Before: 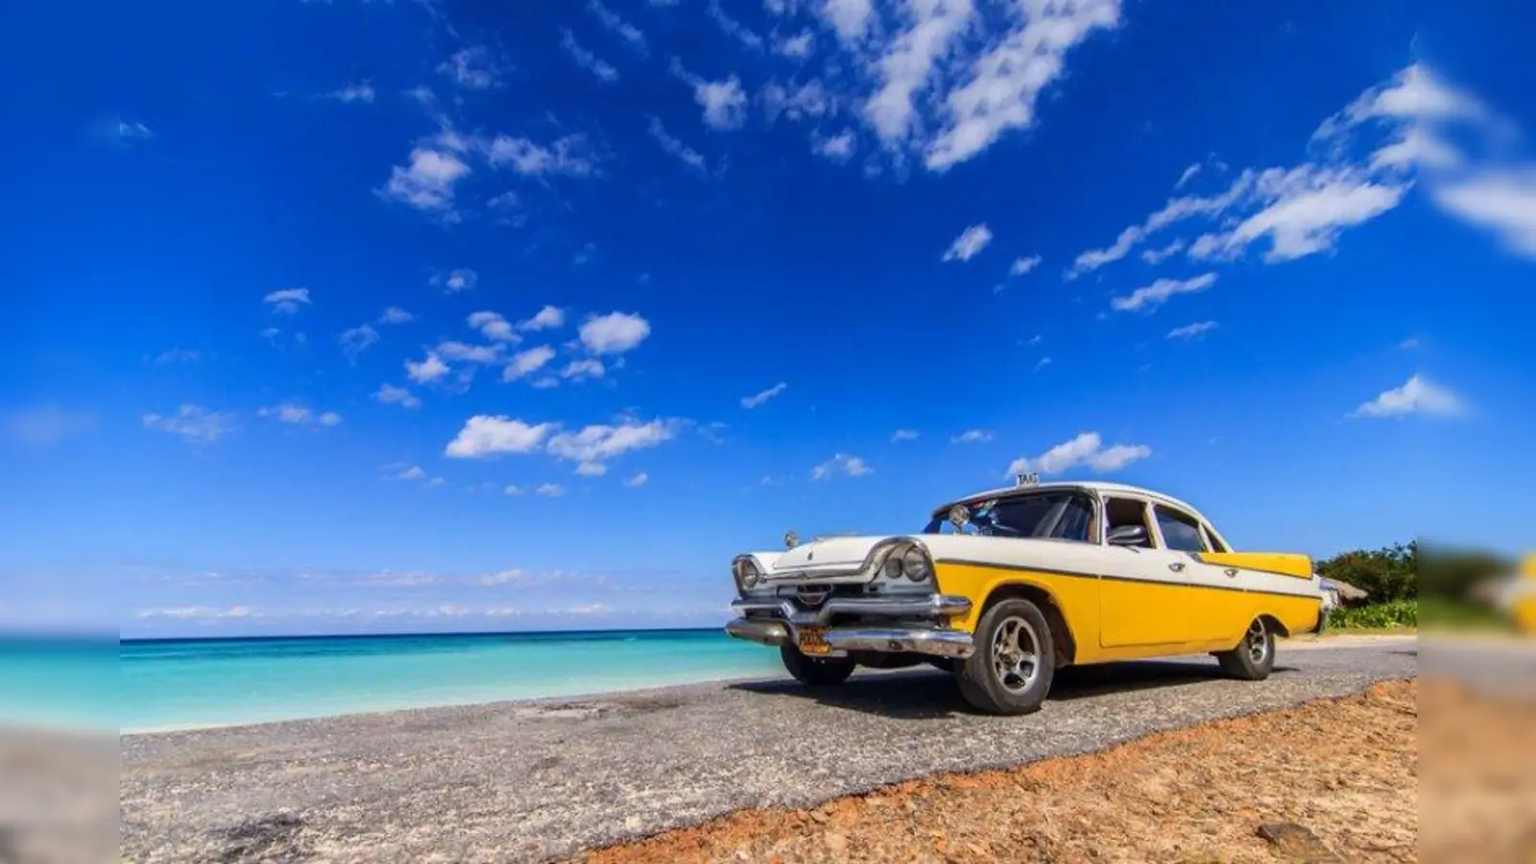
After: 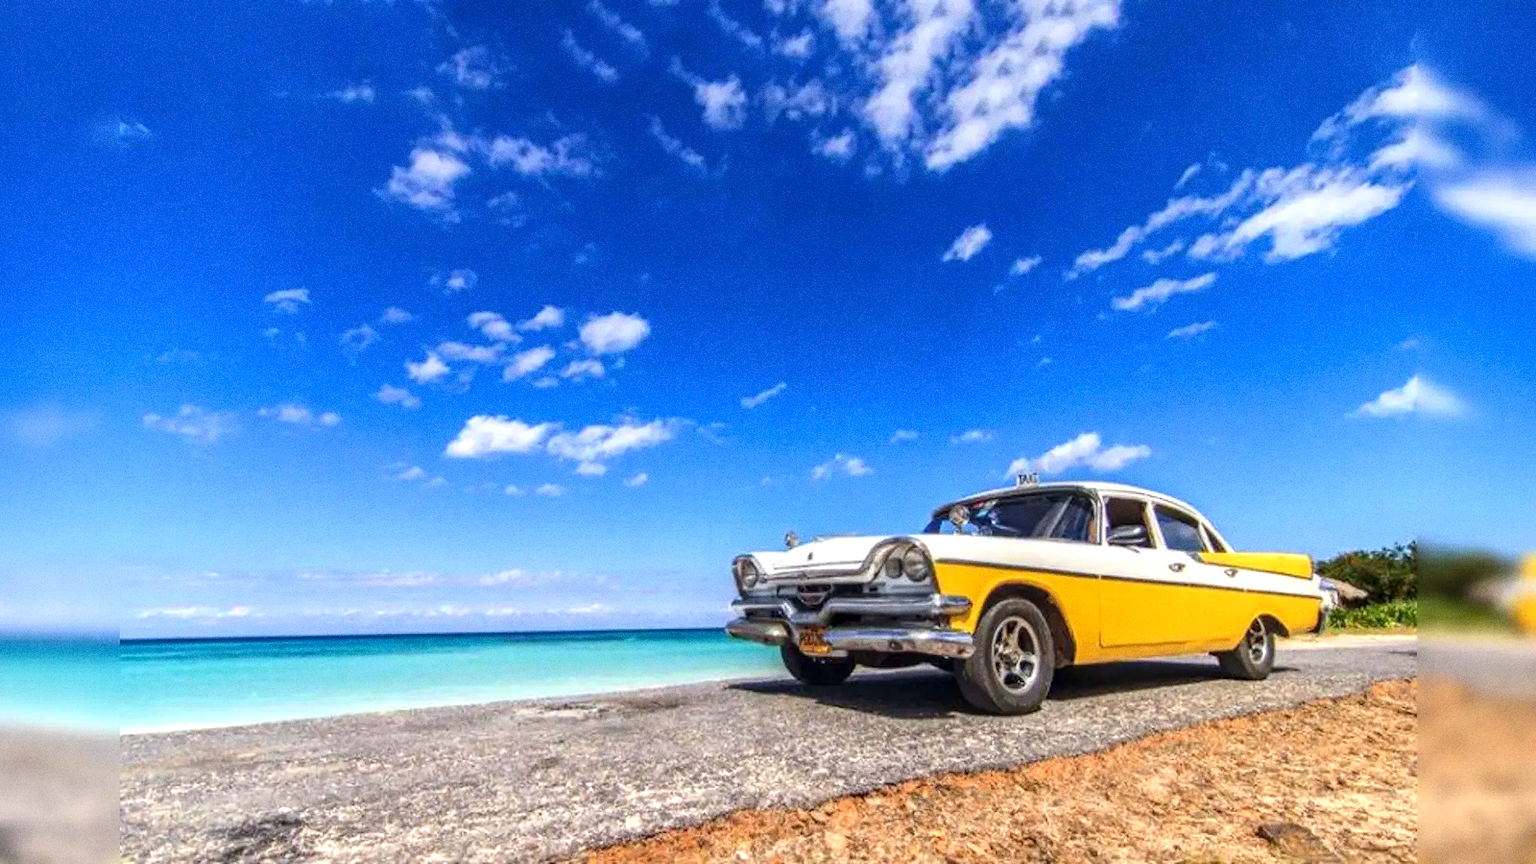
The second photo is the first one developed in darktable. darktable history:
exposure: black level correction 0, exposure 0.5 EV, compensate exposure bias true, compensate highlight preservation false
grain: coarseness 0.09 ISO
local contrast: on, module defaults
